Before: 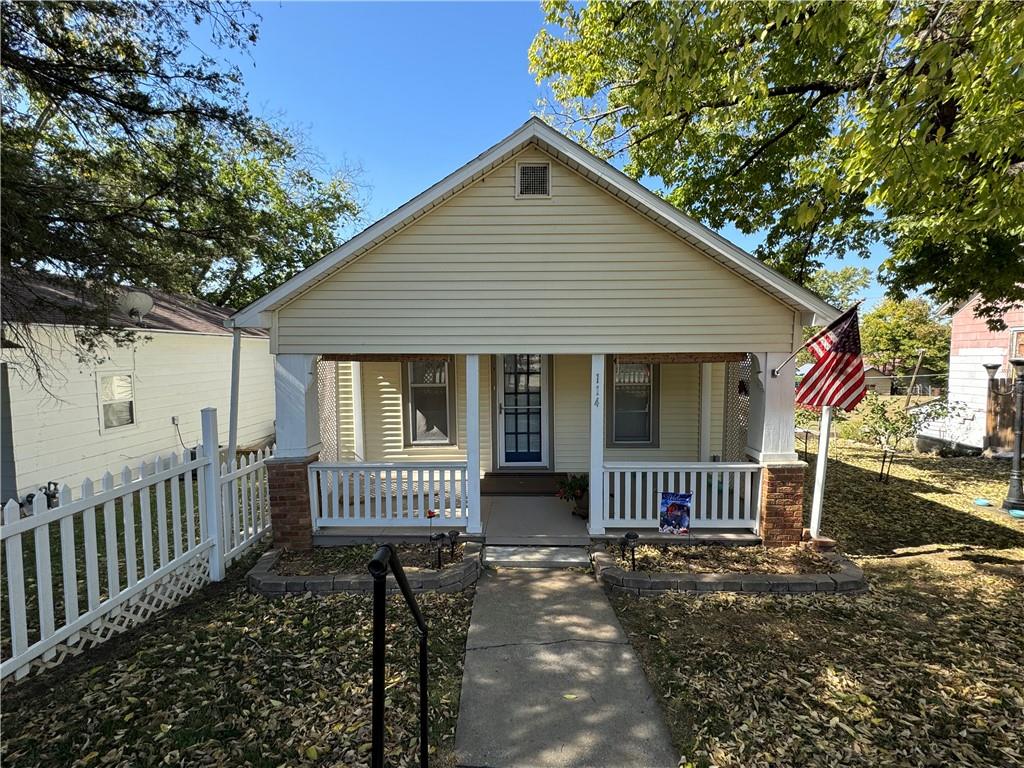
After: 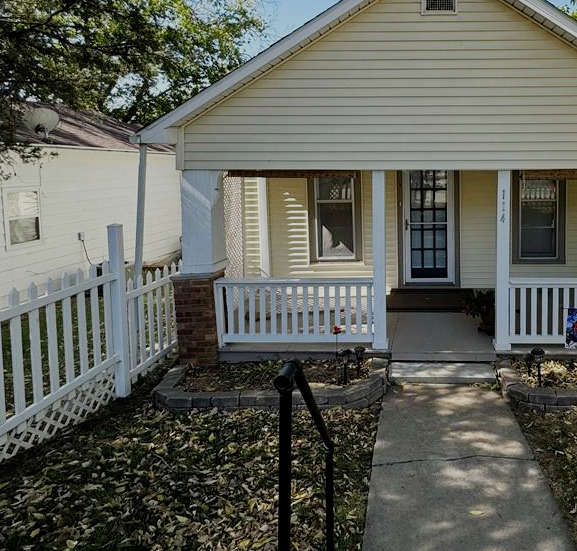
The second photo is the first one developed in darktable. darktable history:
tone equalizer: mask exposure compensation -0.491 EV
filmic rgb: black relative exposure -7.65 EV, white relative exposure 4.56 EV, threshold 5.98 EV, hardness 3.61, add noise in highlights 0.001, preserve chrominance no, color science v3 (2019), use custom middle-gray values true, contrast in highlights soft, enable highlight reconstruction true
crop: left 9.202%, top 24.003%, right 34.382%, bottom 4.199%
